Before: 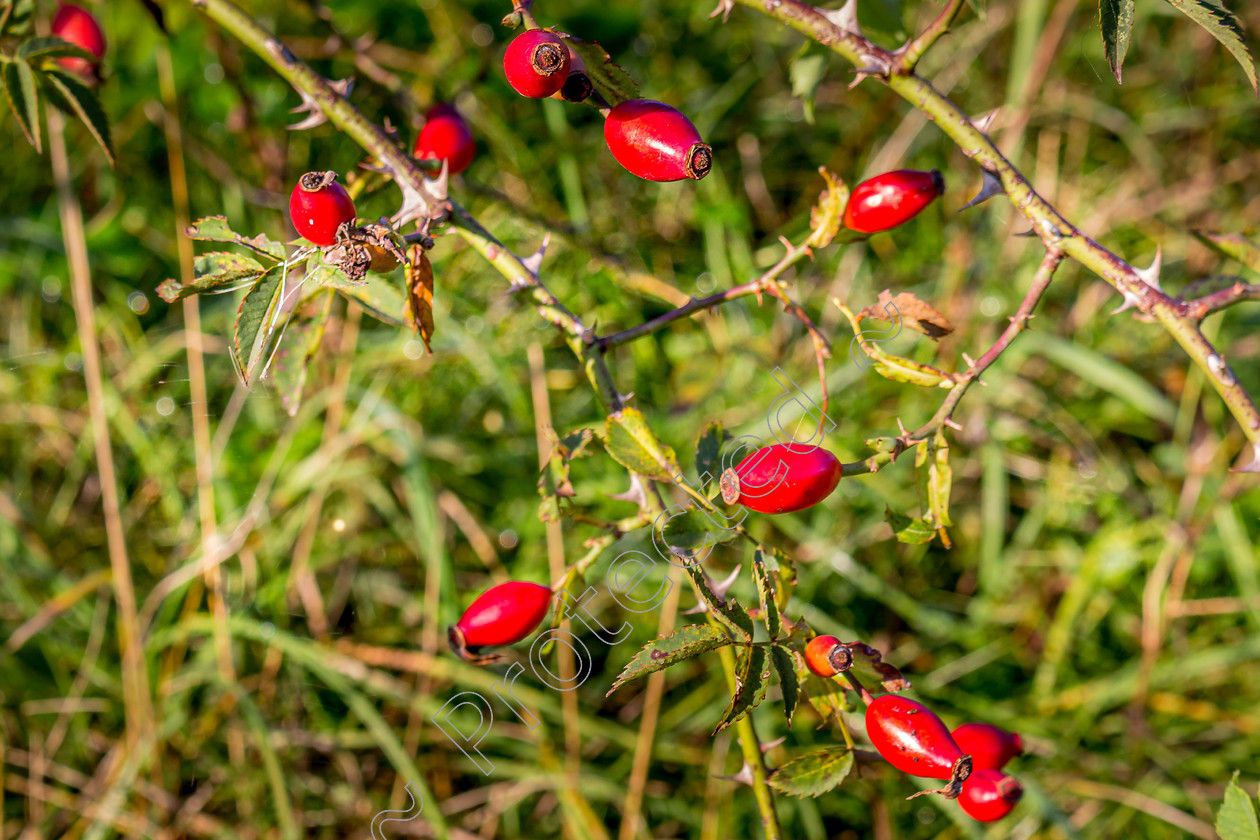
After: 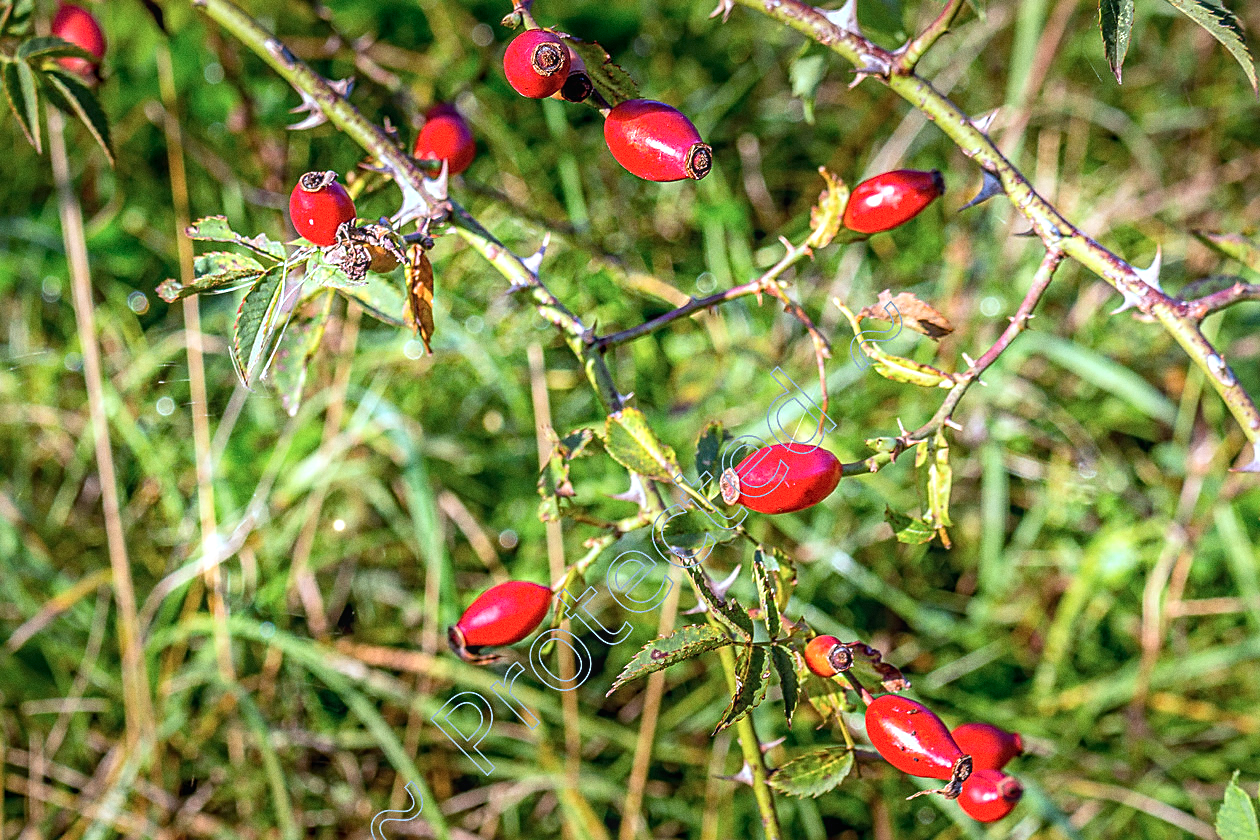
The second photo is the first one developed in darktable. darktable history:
exposure: exposure 0.515 EV, compensate highlight preservation false
color balance: on, module defaults
color correction: highlights a* -11.71, highlights b* -15.58
grain: coarseness 0.47 ISO
sharpen: amount 0.75
white balance: red 1.004, blue 1.096
local contrast: detail 110%
